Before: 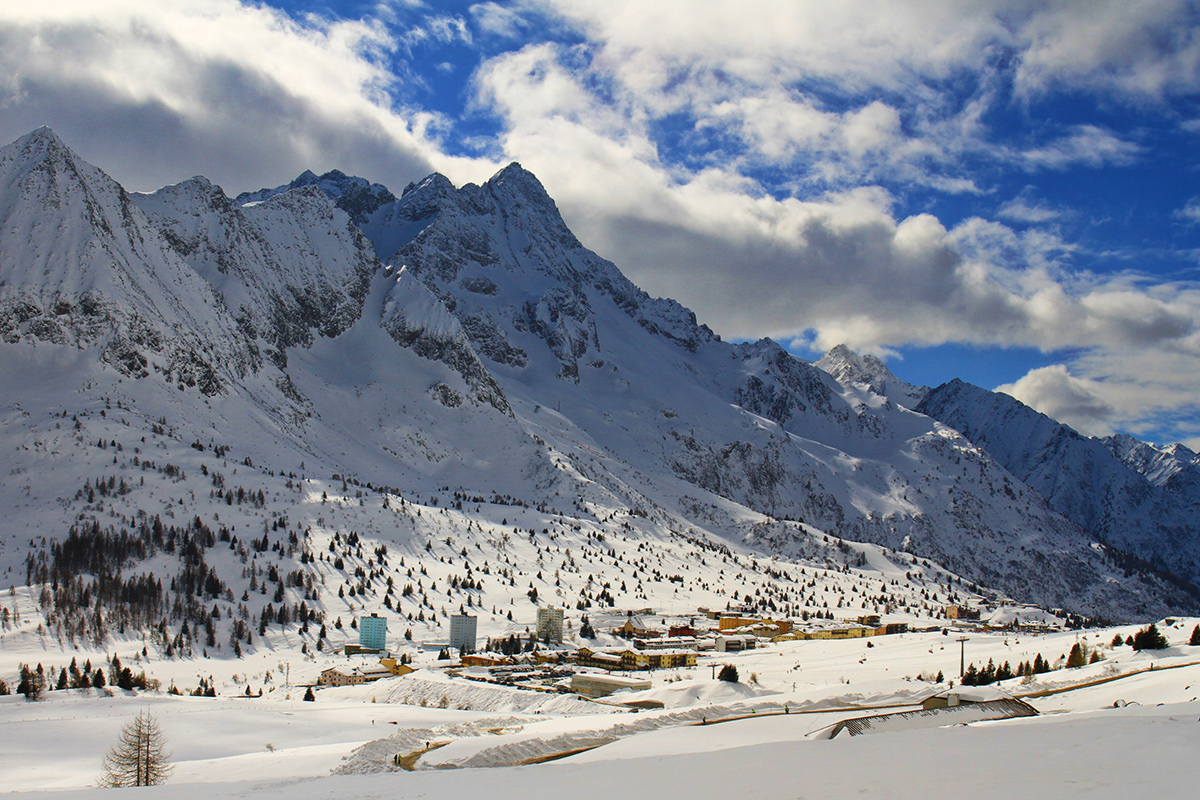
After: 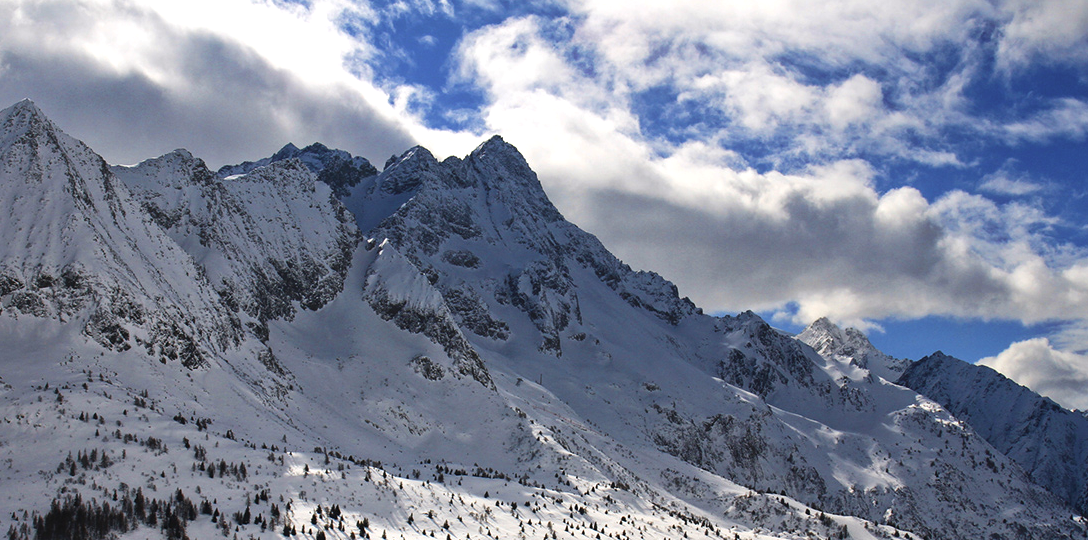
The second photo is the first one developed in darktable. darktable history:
crop: left 1.509%, top 3.452%, right 7.696%, bottom 28.452%
color correction: saturation 0.85
white balance: red 1.009, blue 1.027
tone equalizer: -8 EV -0.417 EV, -7 EV -0.389 EV, -6 EV -0.333 EV, -5 EV -0.222 EV, -3 EV 0.222 EV, -2 EV 0.333 EV, -1 EV 0.389 EV, +0 EV 0.417 EV, edges refinement/feathering 500, mask exposure compensation -1.57 EV, preserve details no
